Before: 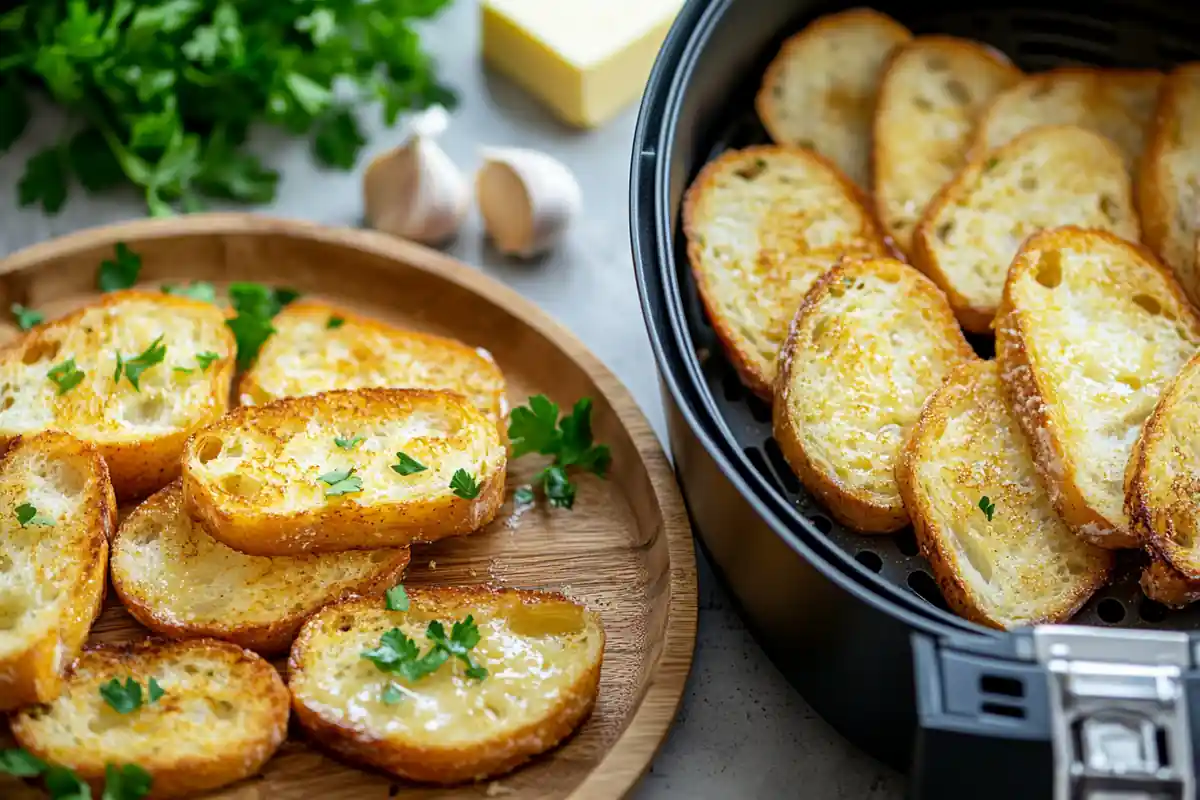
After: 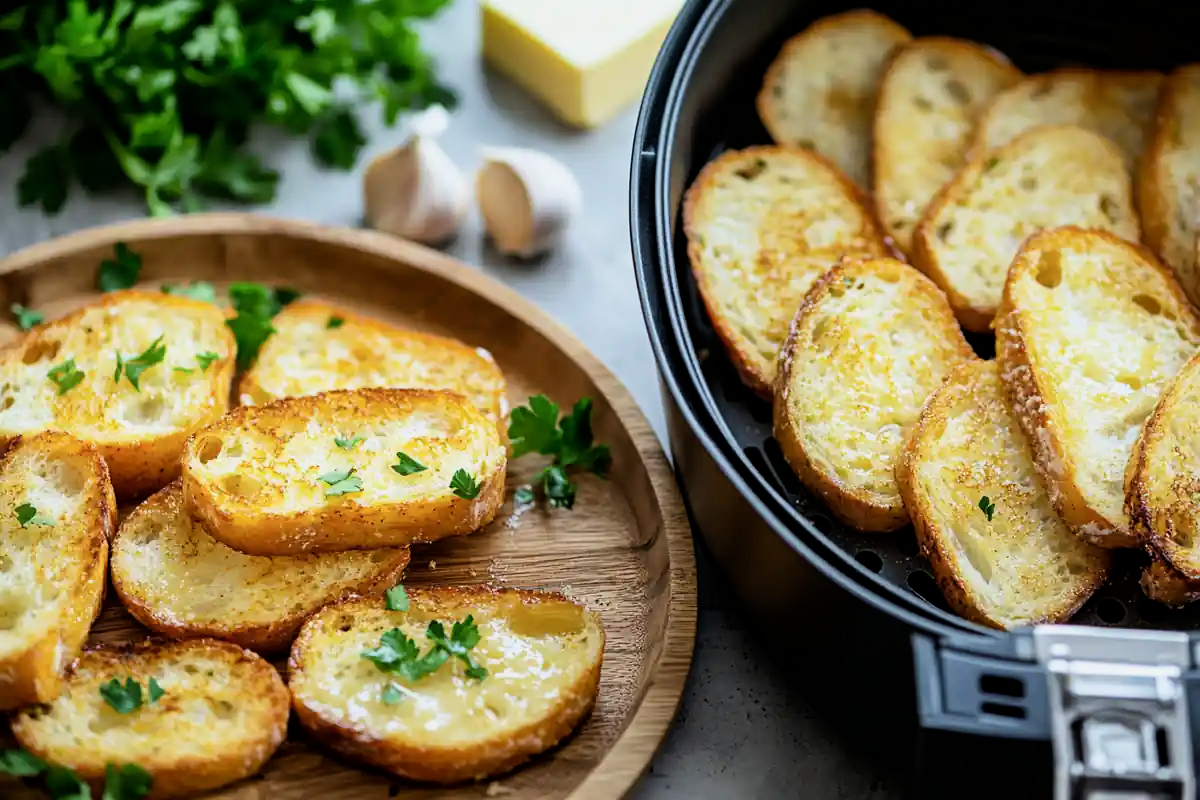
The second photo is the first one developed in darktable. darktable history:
filmic rgb: black relative exposure -8.07 EV, white relative exposure 3 EV, hardness 5.35, contrast 1.25
white balance: red 0.982, blue 1.018
